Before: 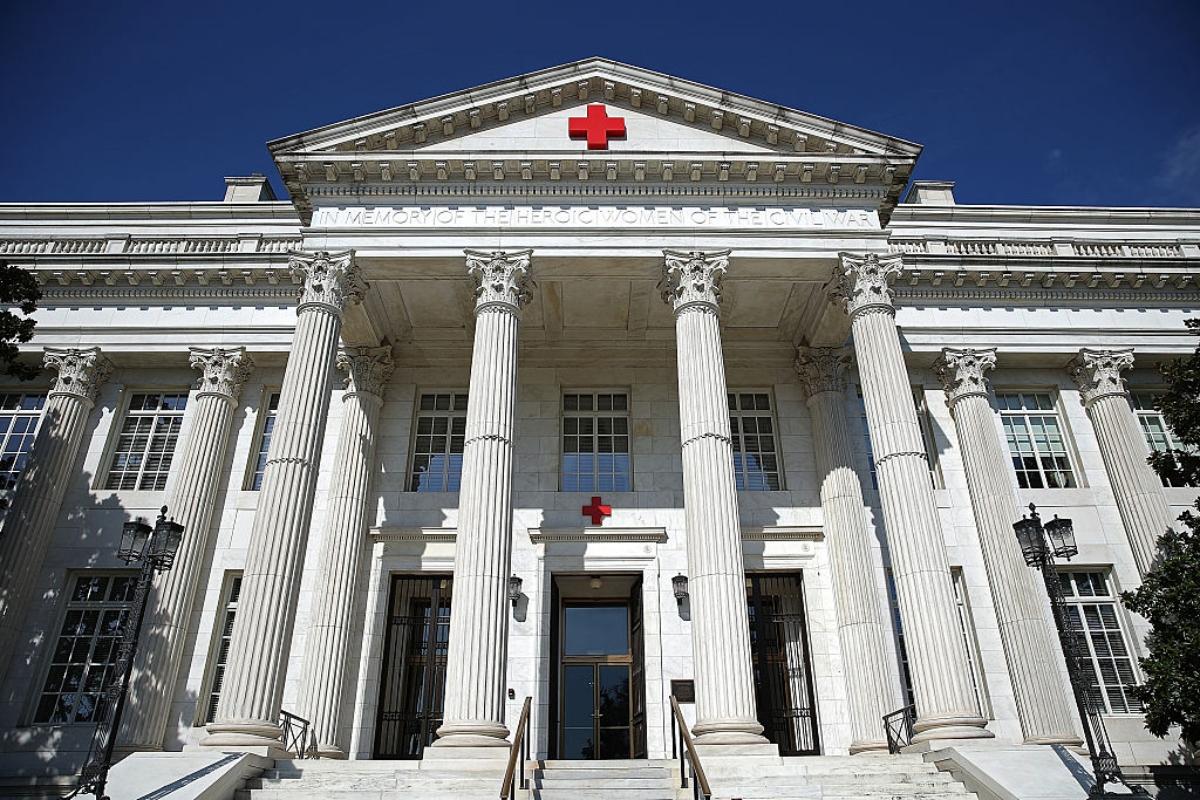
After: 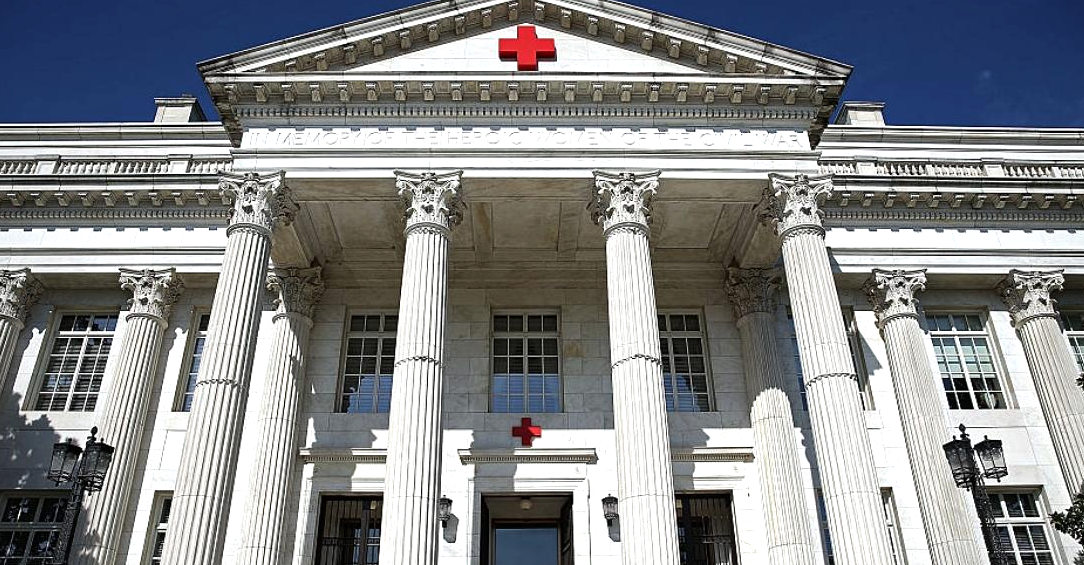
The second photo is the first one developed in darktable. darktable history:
crop: left 5.856%, top 9.975%, right 3.734%, bottom 18.908%
tone equalizer: -8 EV -0.391 EV, -7 EV -0.39 EV, -6 EV -0.295 EV, -5 EV -0.184 EV, -3 EV 0.213 EV, -2 EV 0.326 EV, -1 EV 0.388 EV, +0 EV 0.402 EV, edges refinement/feathering 500, mask exposure compensation -1.57 EV, preserve details no
local contrast: mode bilateral grid, contrast 21, coarseness 51, detail 120%, midtone range 0.2
